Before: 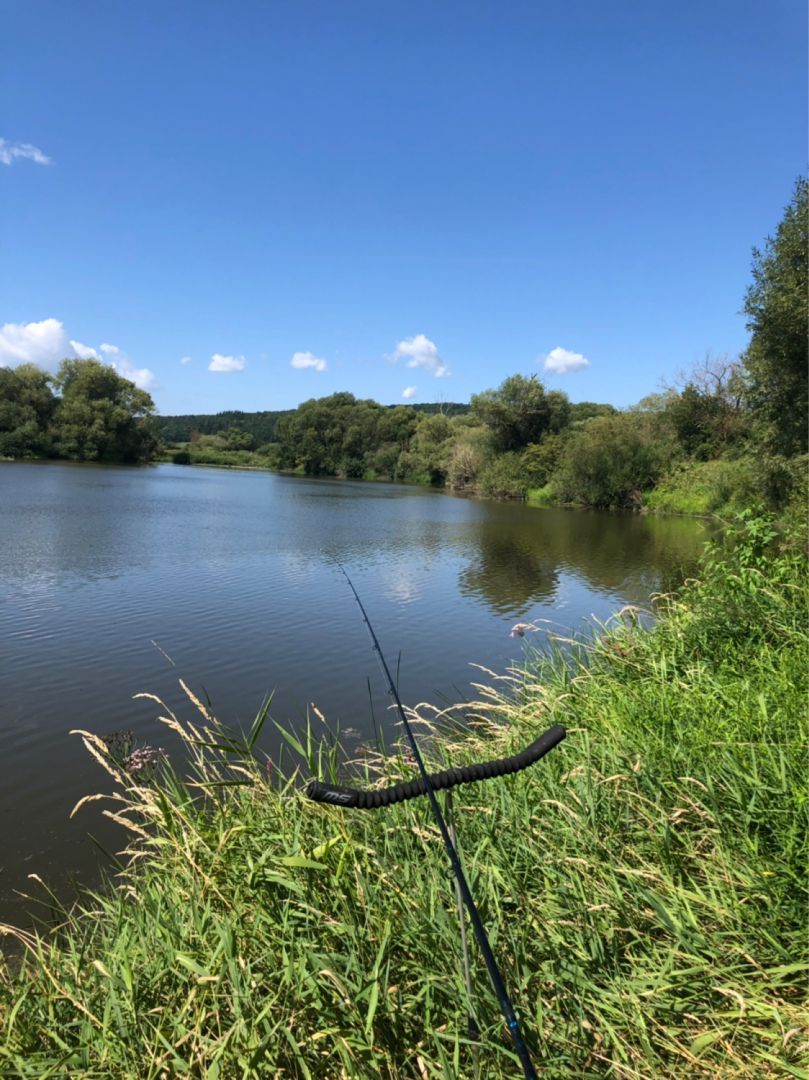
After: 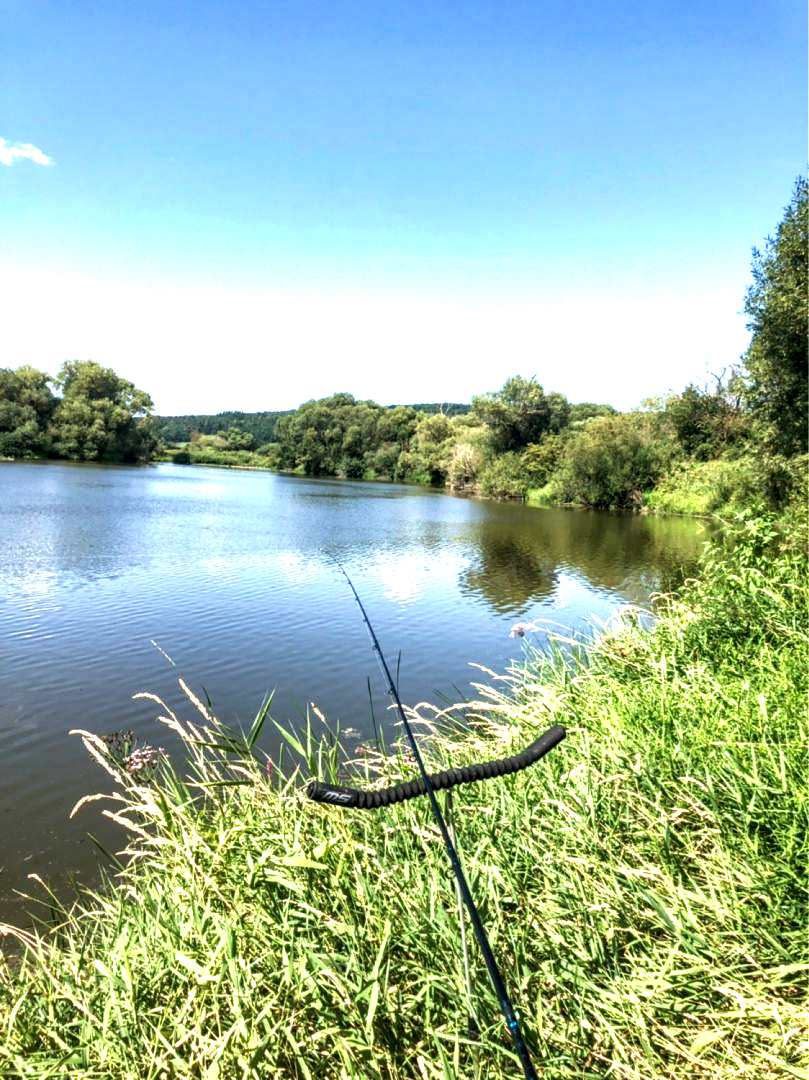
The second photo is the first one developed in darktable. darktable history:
velvia: on, module defaults
exposure: black level correction 0, exposure 1.403 EV, compensate exposure bias true, compensate highlight preservation false
local contrast: highlights 60%, shadows 64%, detail 160%
